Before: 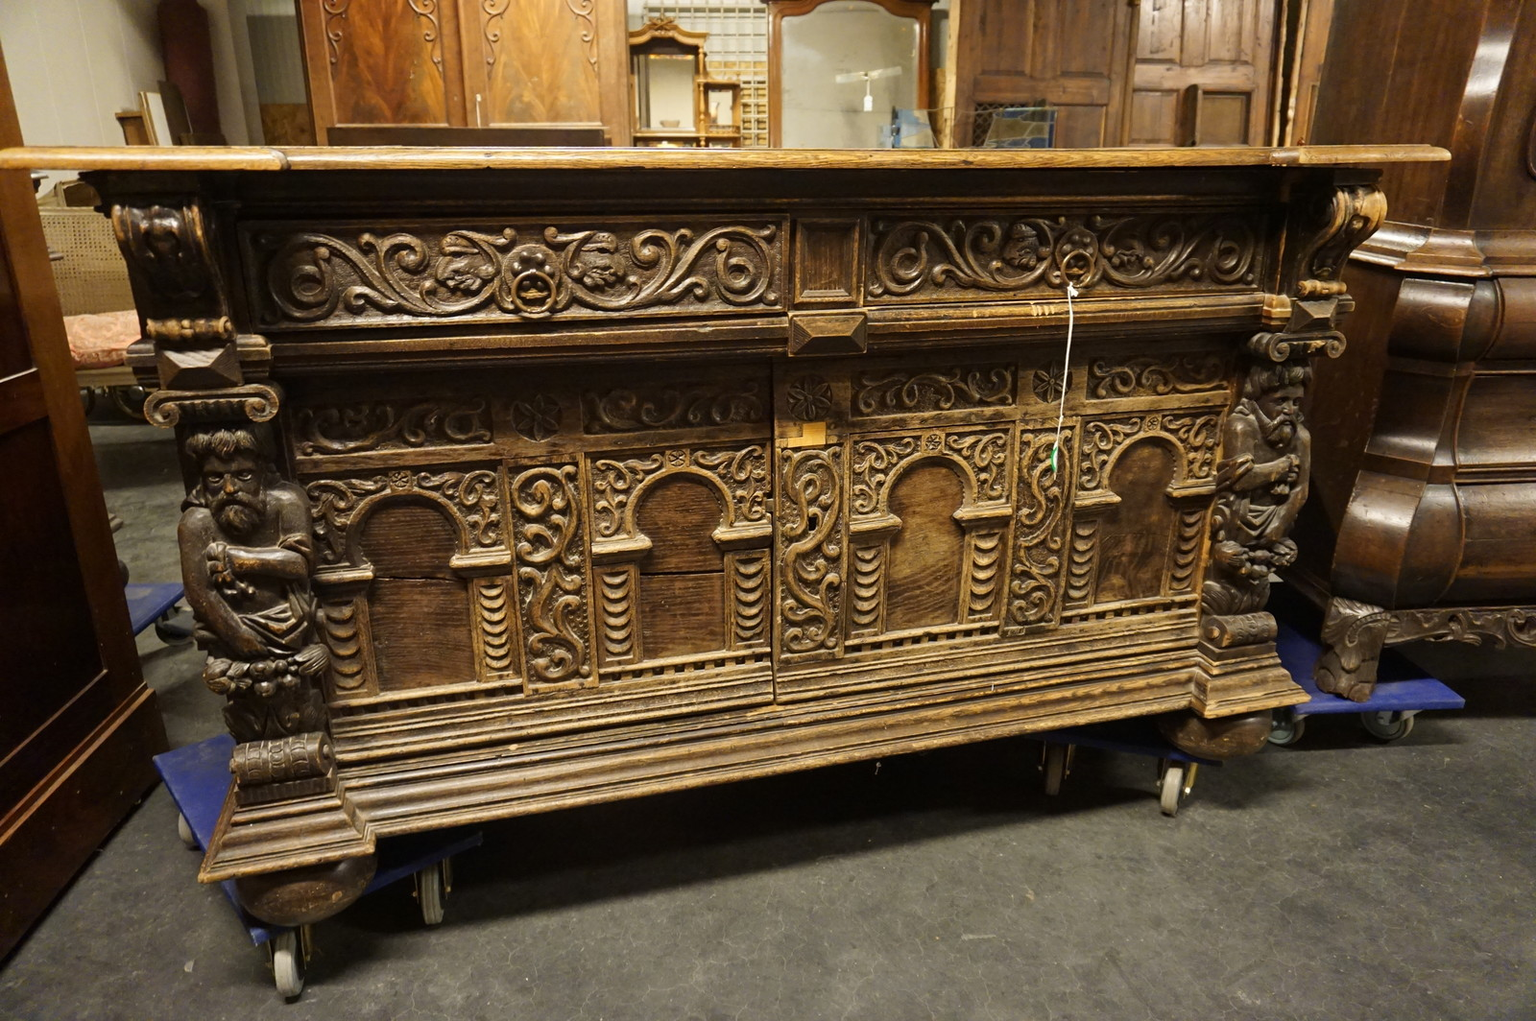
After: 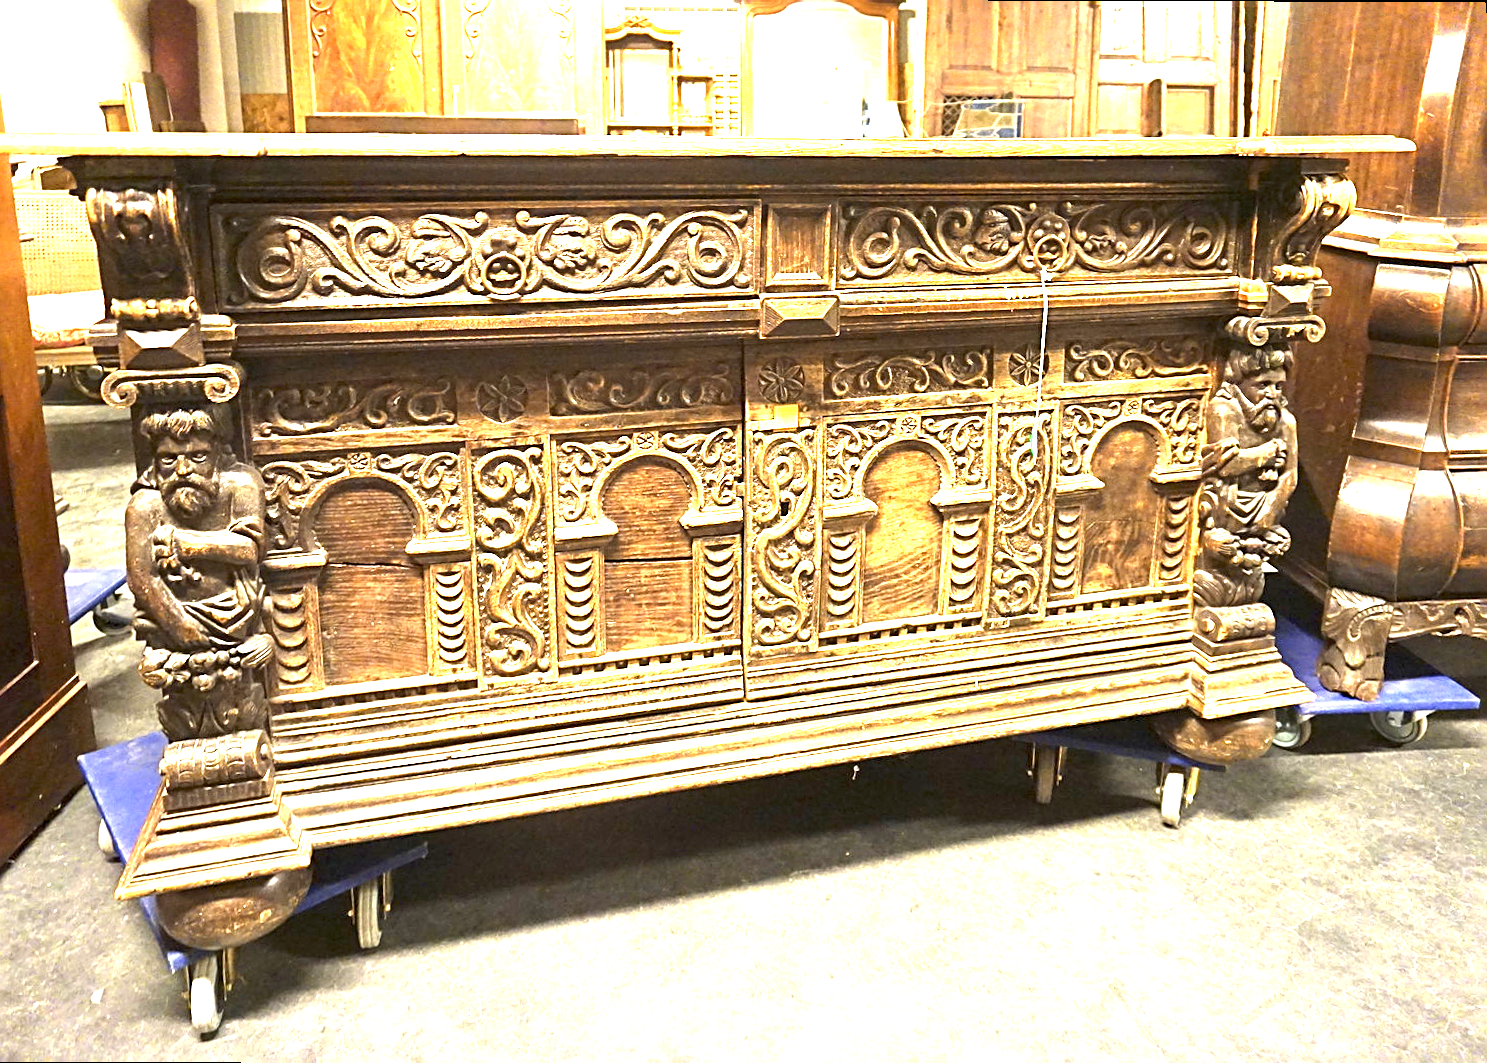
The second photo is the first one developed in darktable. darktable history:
exposure: exposure 3 EV, compensate highlight preservation false
sharpen: radius 2.767
rotate and perspective: rotation 0.215°, lens shift (vertical) -0.139, crop left 0.069, crop right 0.939, crop top 0.002, crop bottom 0.996
color balance rgb: on, module defaults
